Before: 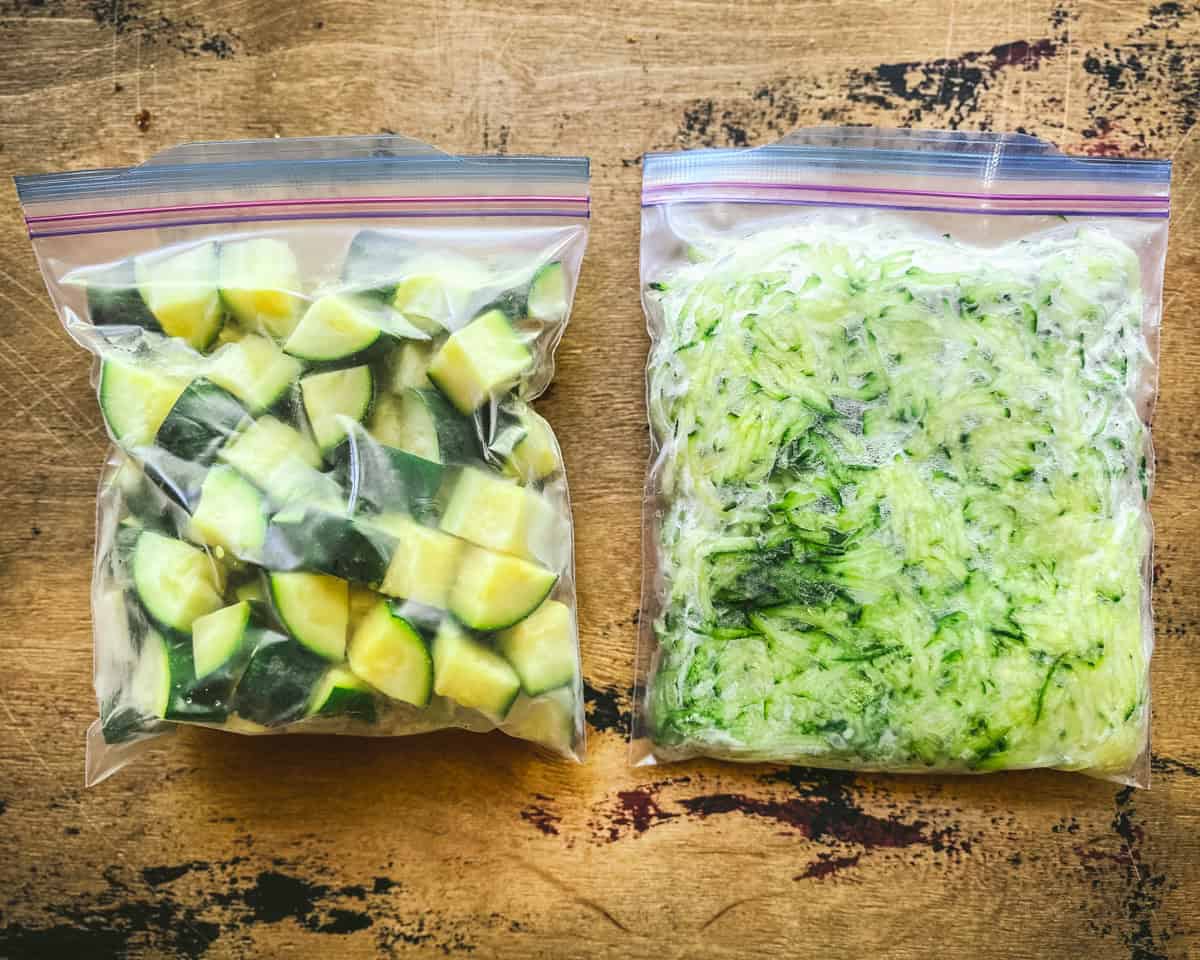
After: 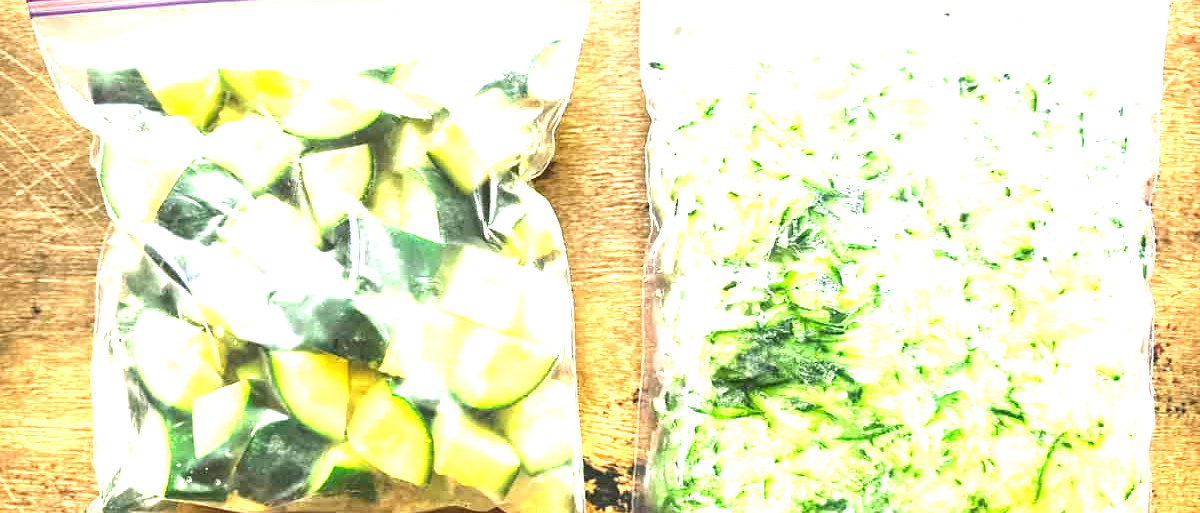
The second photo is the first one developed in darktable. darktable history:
exposure: black level correction 0, exposure 1.7 EV, compensate exposure bias true, compensate highlight preservation false
crop and rotate: top 23.043%, bottom 23.437%
